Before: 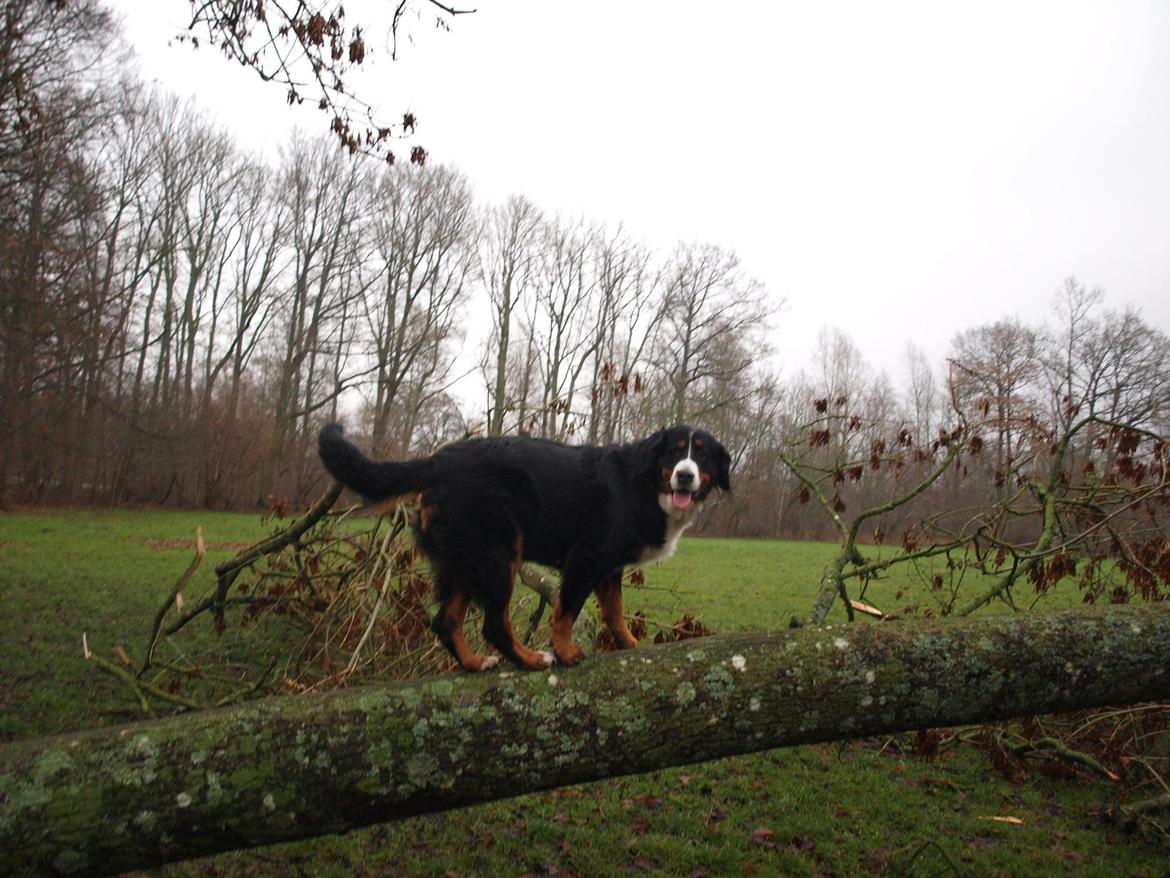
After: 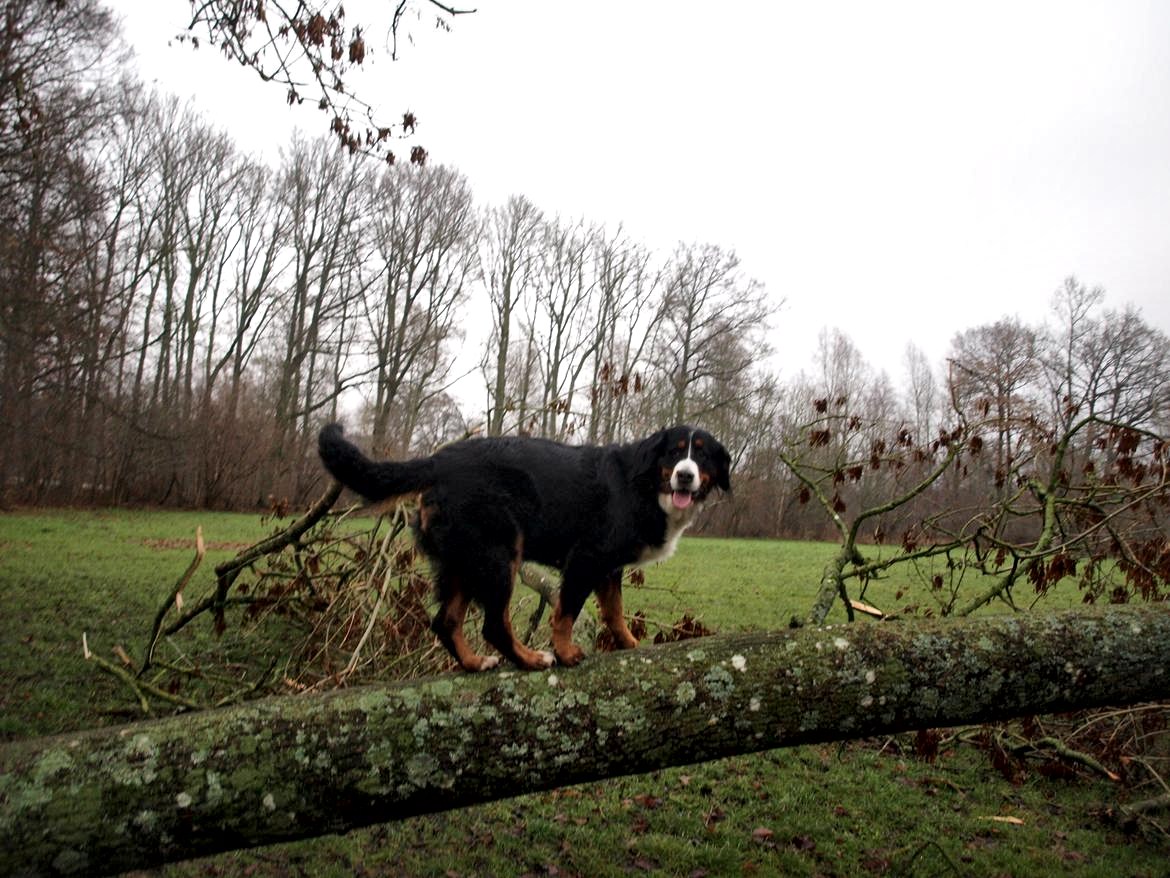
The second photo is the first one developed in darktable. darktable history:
local contrast: mode bilateral grid, contrast 21, coarseness 49, detail 178%, midtone range 0.2
